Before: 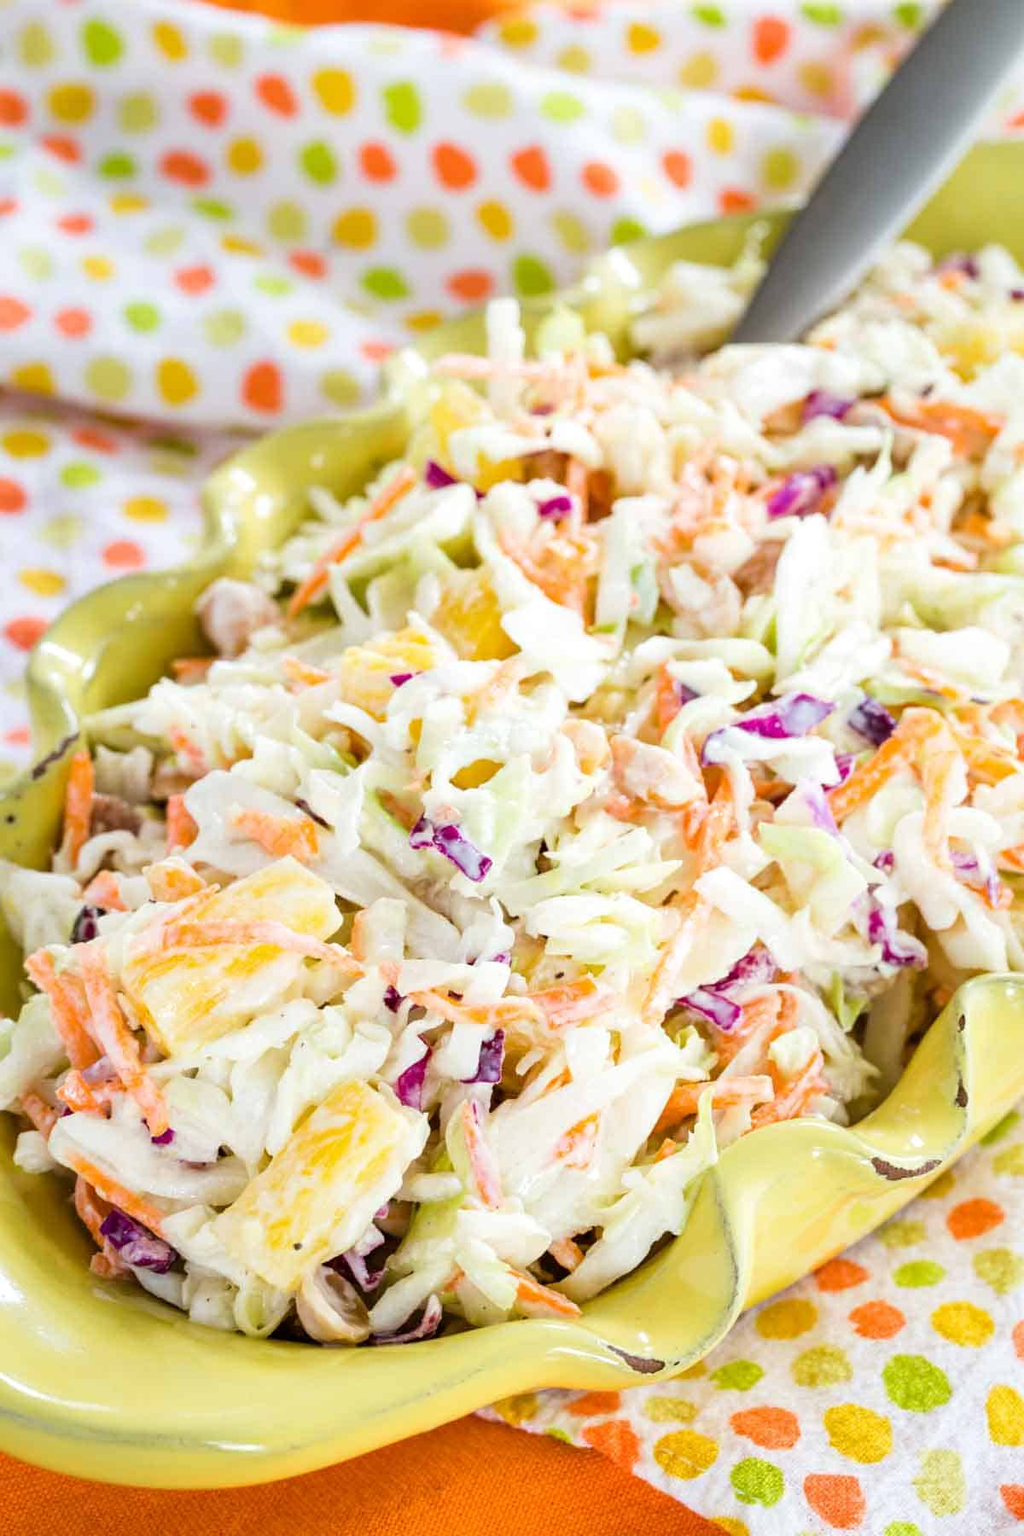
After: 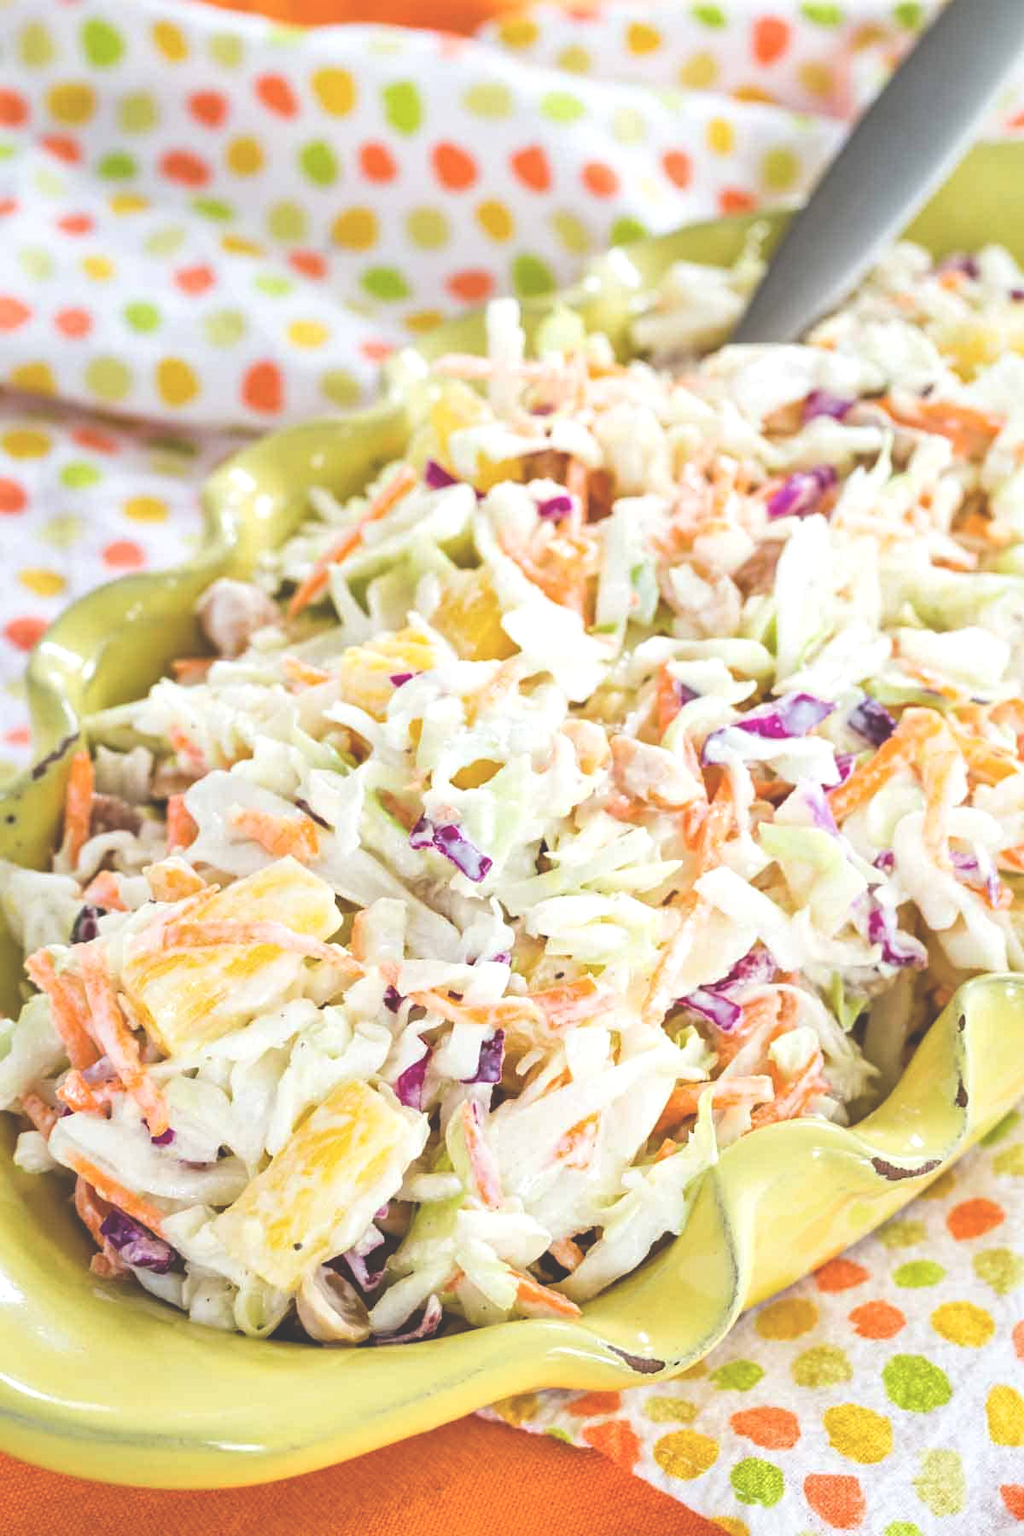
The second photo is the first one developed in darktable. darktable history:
exposure: black level correction -0.04, exposure 0.064 EV, compensate exposure bias true, compensate highlight preservation false
base curve: preserve colors none
local contrast: mode bilateral grid, contrast 28, coarseness 15, detail 116%, midtone range 0.2
